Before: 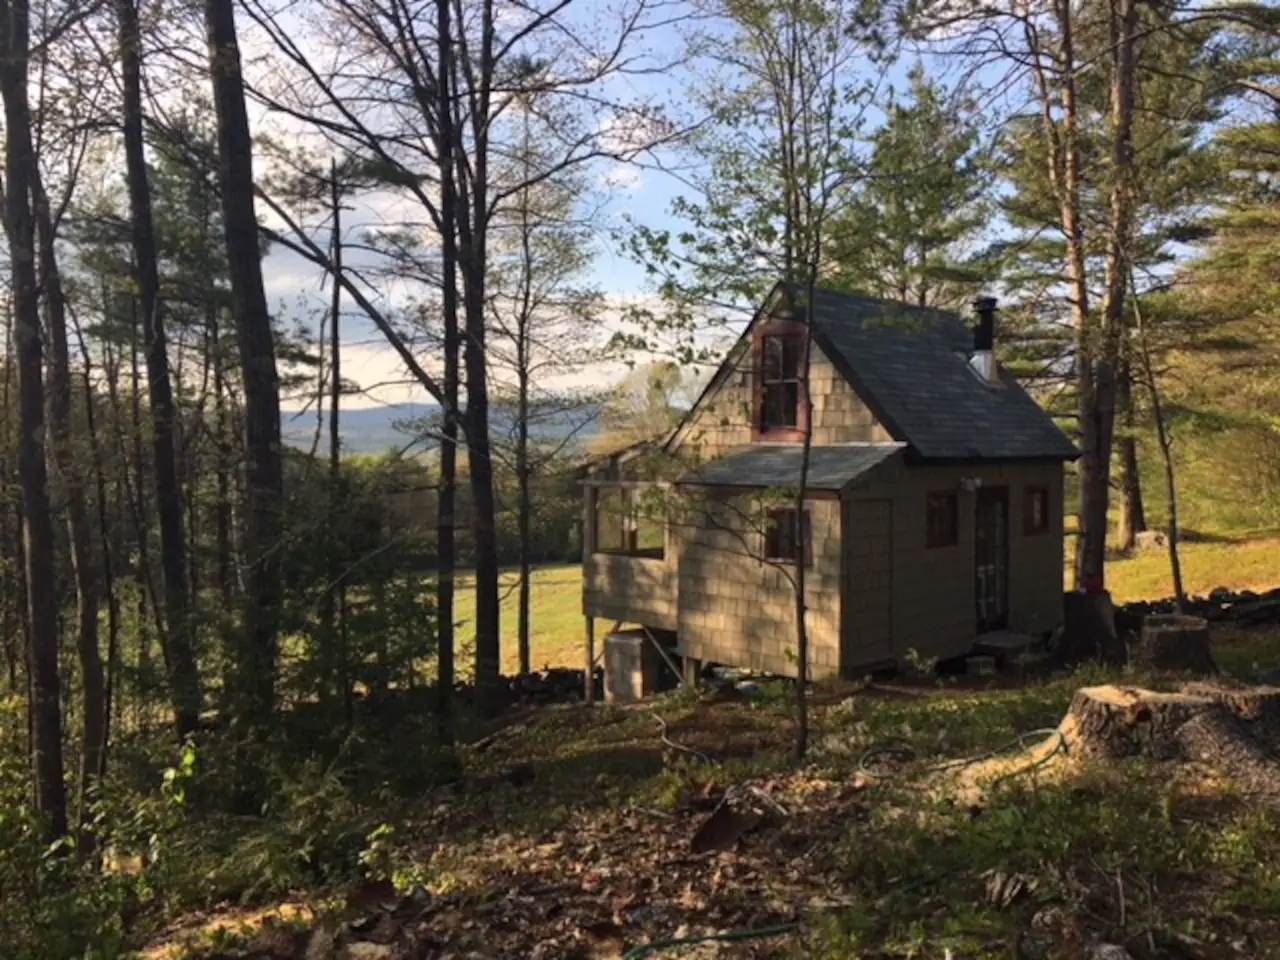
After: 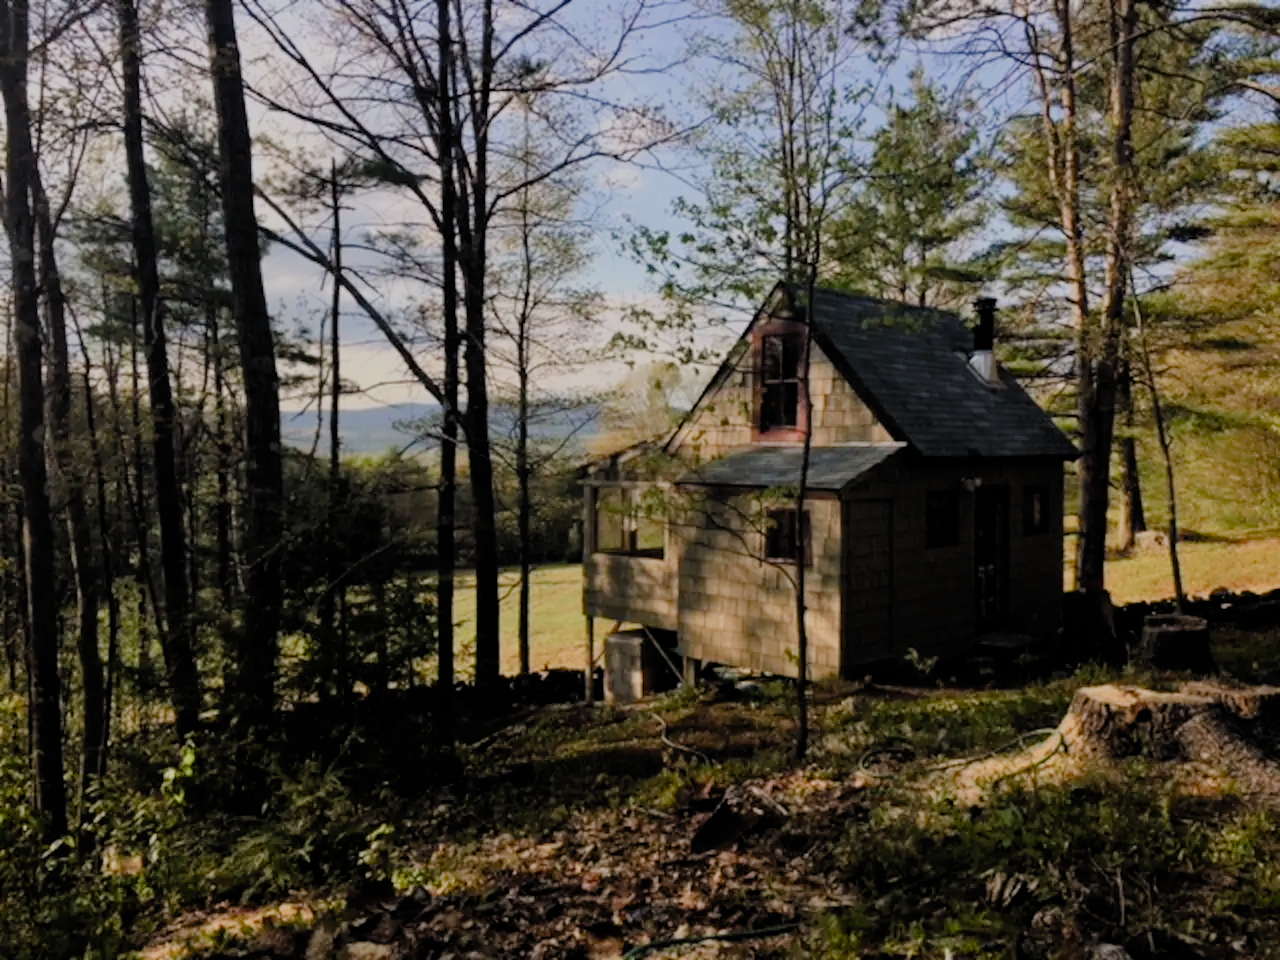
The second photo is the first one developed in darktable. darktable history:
color balance rgb: shadows lift › chroma 1%, shadows lift › hue 113°, highlights gain › chroma 0.2%, highlights gain › hue 333°, perceptual saturation grading › global saturation 20%, perceptual saturation grading › highlights -50%, perceptual saturation grading › shadows 25%, contrast -10%
filmic rgb: black relative exposure -4.58 EV, white relative exposure 4.8 EV, threshold 3 EV, hardness 2.36, latitude 36.07%, contrast 1.048, highlights saturation mix 1.32%, shadows ↔ highlights balance 1.25%, color science v4 (2020), enable highlight reconstruction true
